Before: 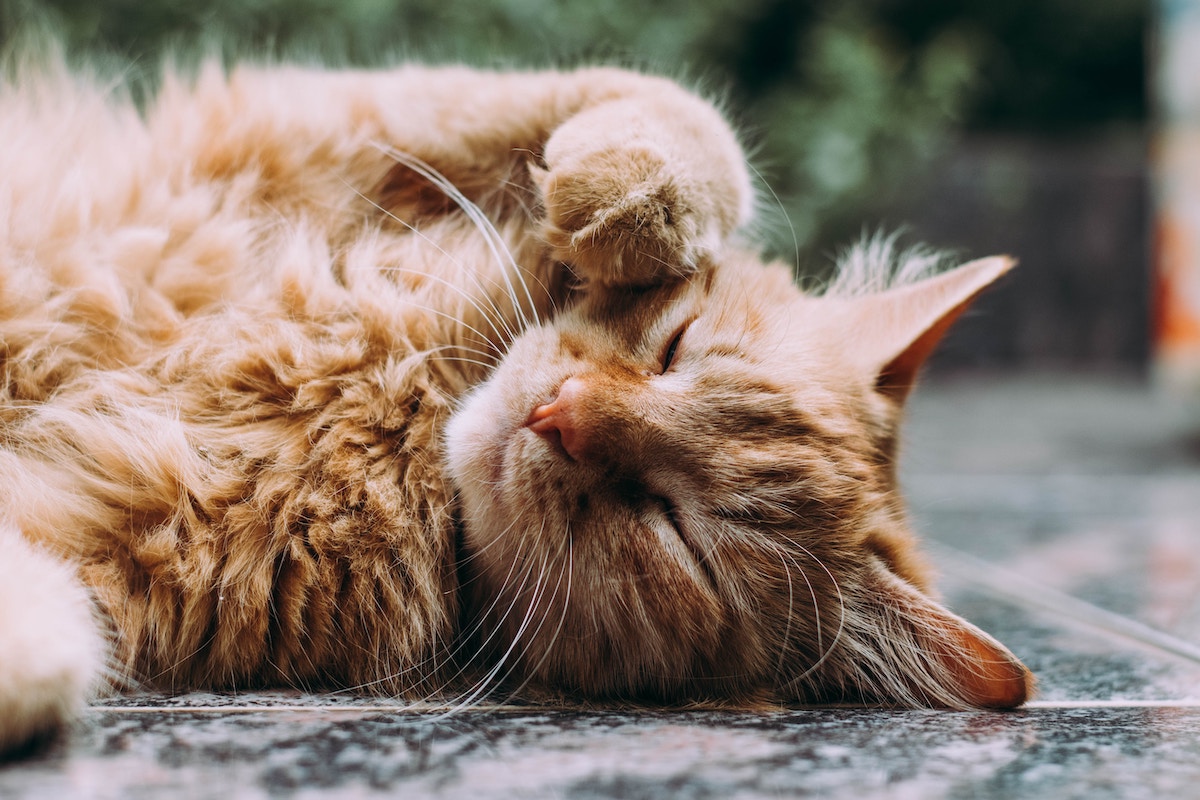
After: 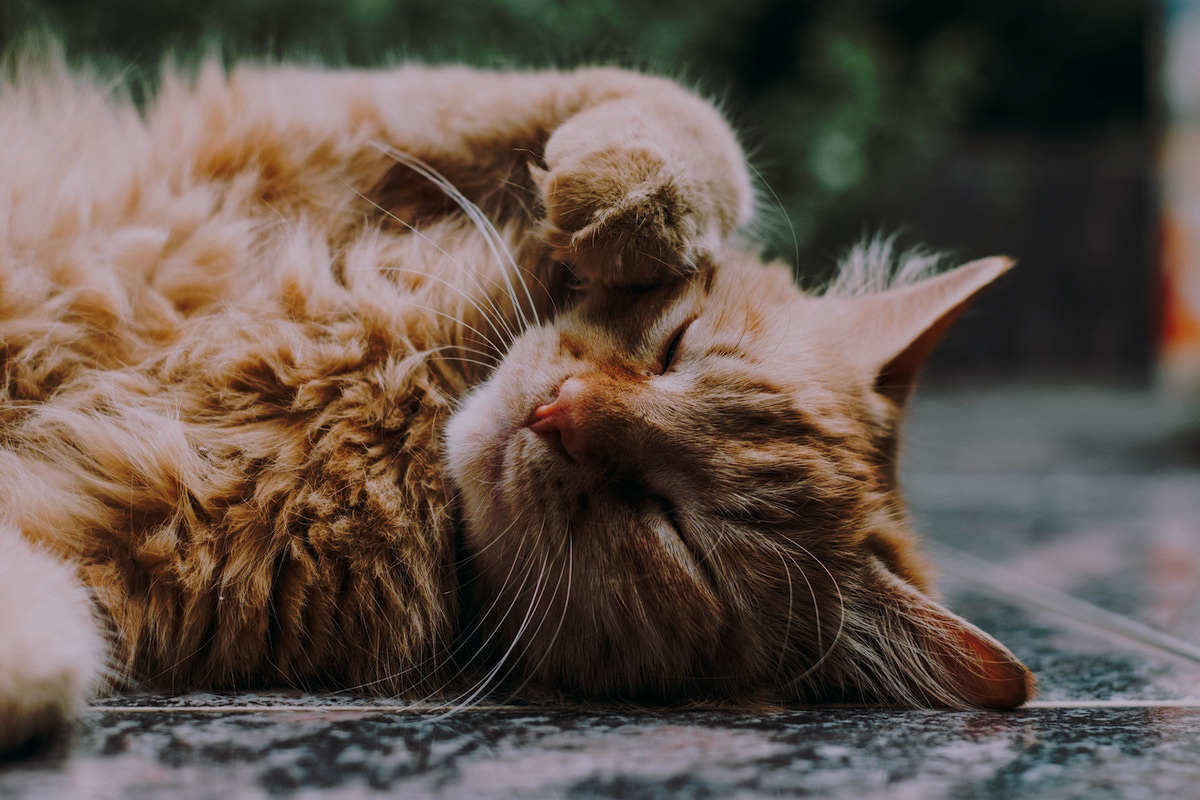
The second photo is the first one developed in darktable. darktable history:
exposure: exposure -0.492 EV, compensate highlight preservation false
tone curve: curves: ch0 [(0, 0) (0.003, 0.002) (0.011, 0.007) (0.025, 0.015) (0.044, 0.026) (0.069, 0.041) (0.1, 0.059) (0.136, 0.08) (0.177, 0.105) (0.224, 0.132) (0.277, 0.163) (0.335, 0.198) (0.399, 0.253) (0.468, 0.341) (0.543, 0.435) (0.623, 0.532) (0.709, 0.635) (0.801, 0.745) (0.898, 0.873) (1, 1)], preserve colors none
